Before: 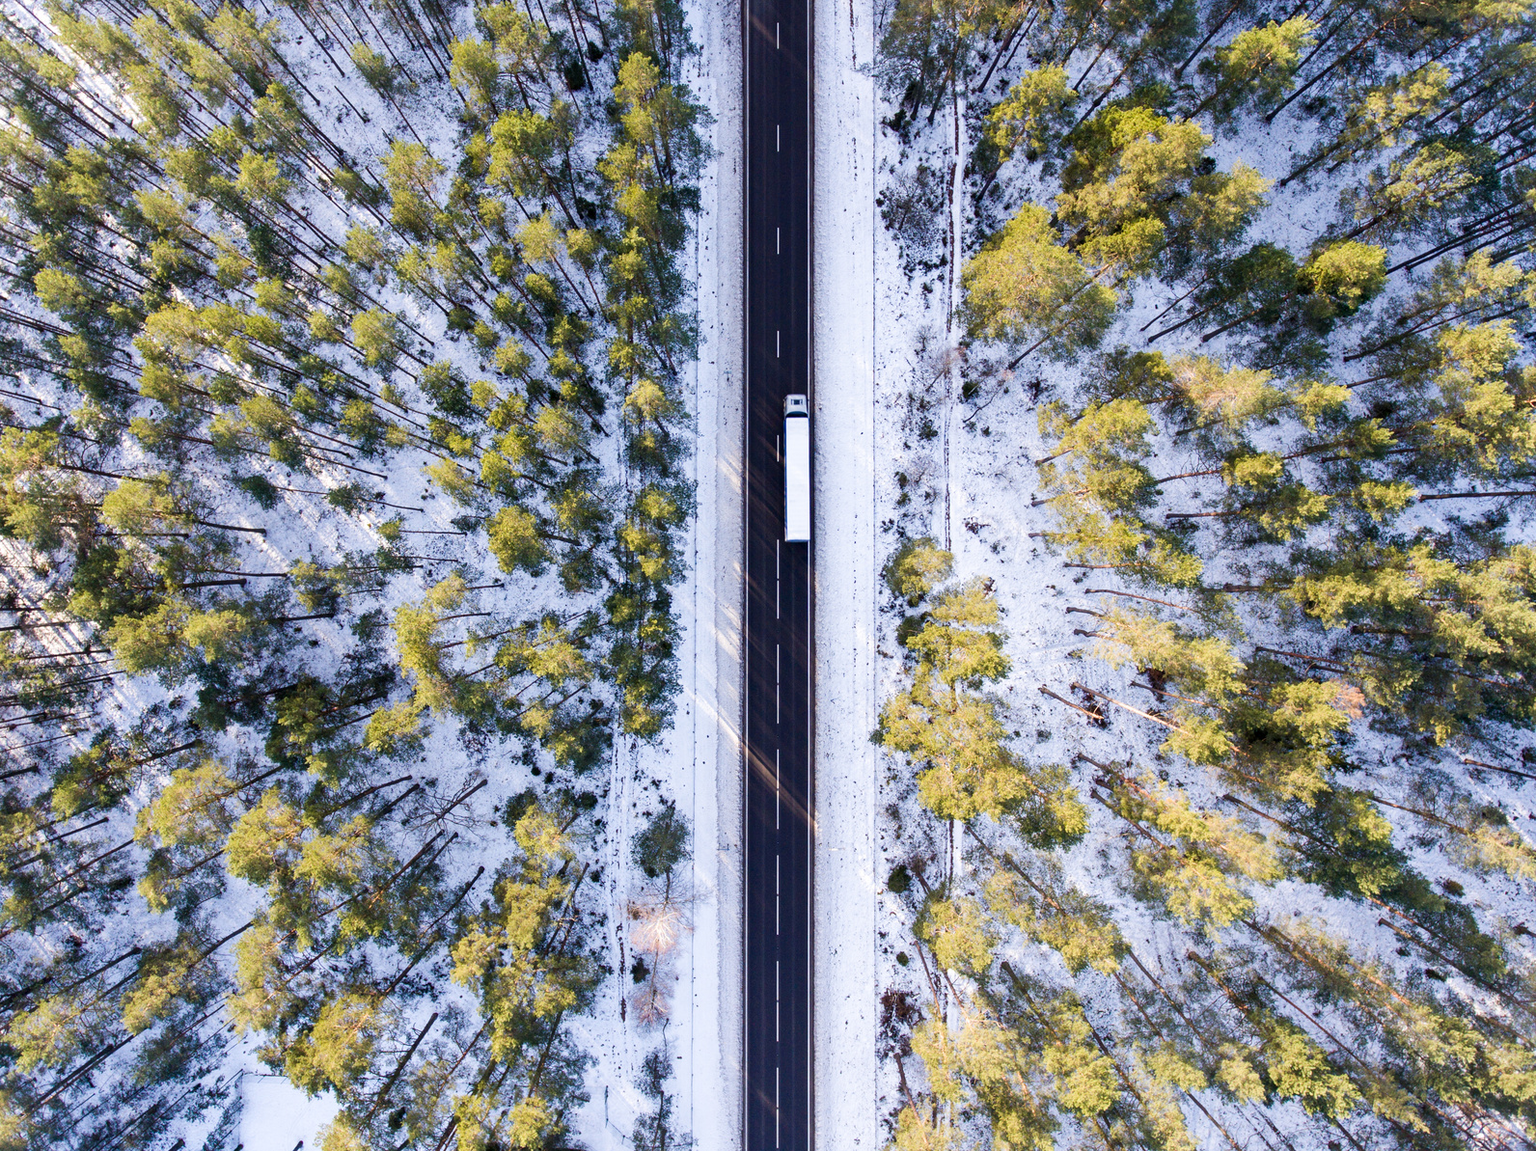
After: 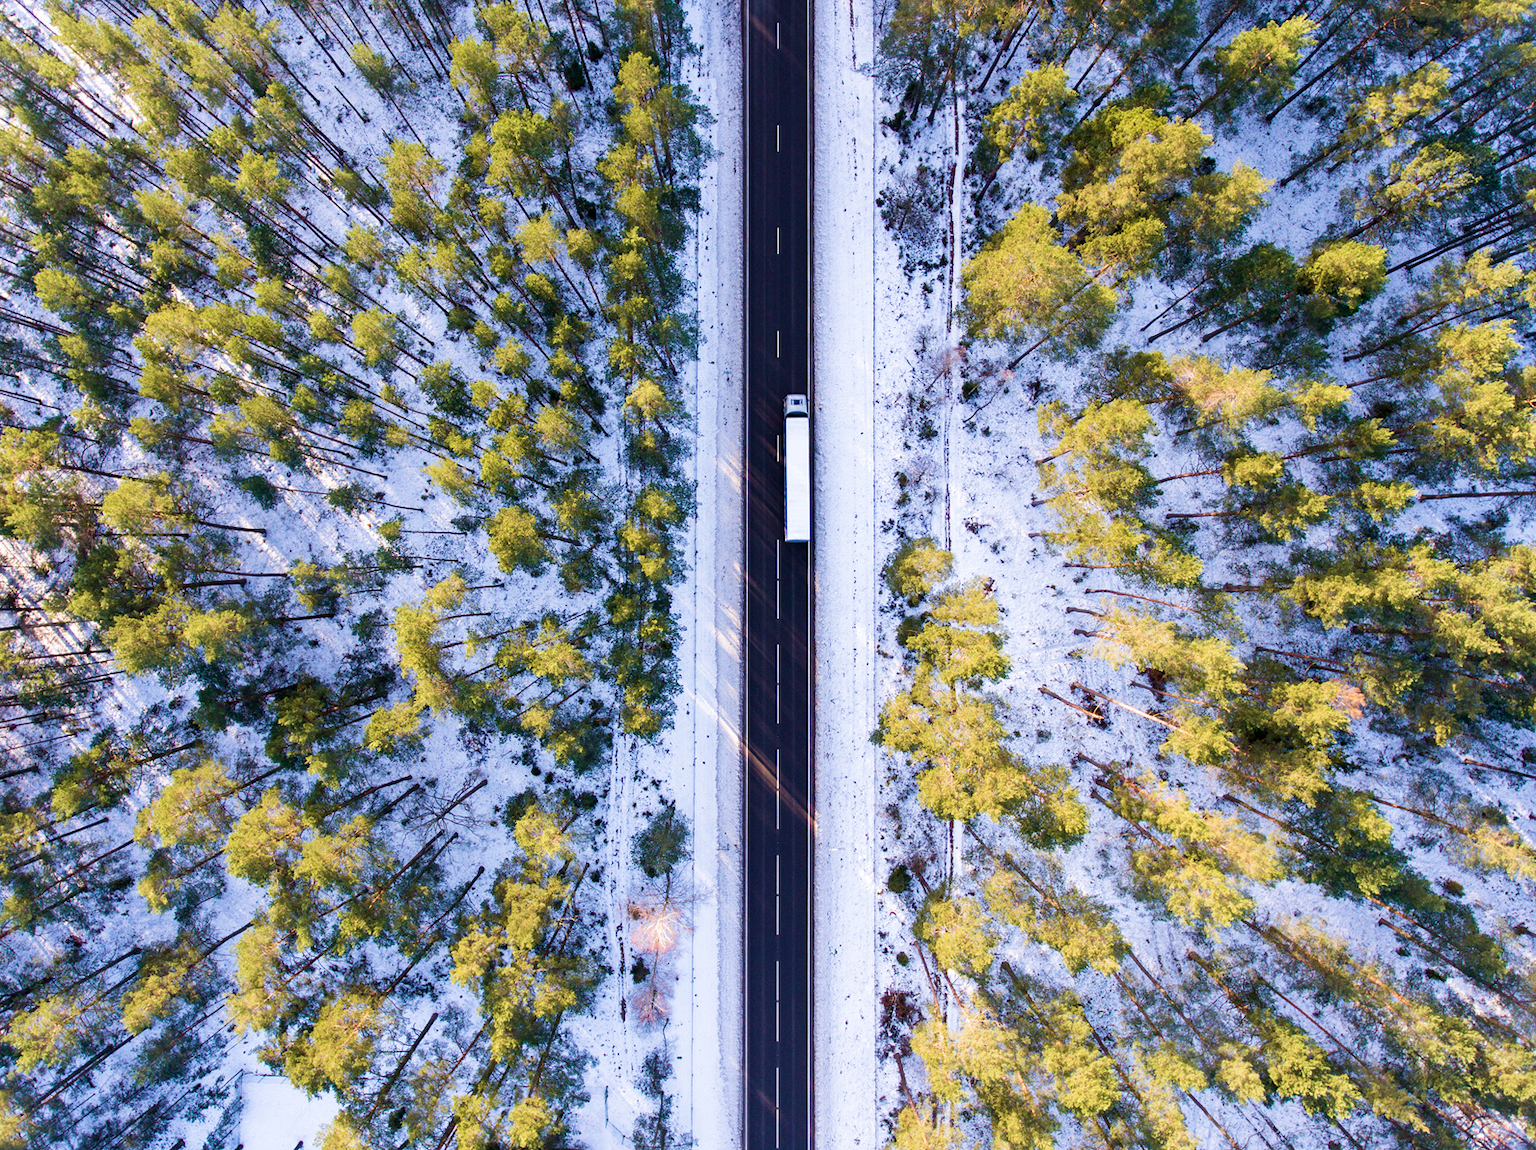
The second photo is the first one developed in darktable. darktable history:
crop: bottom 0.071%
velvia: strength 50%
